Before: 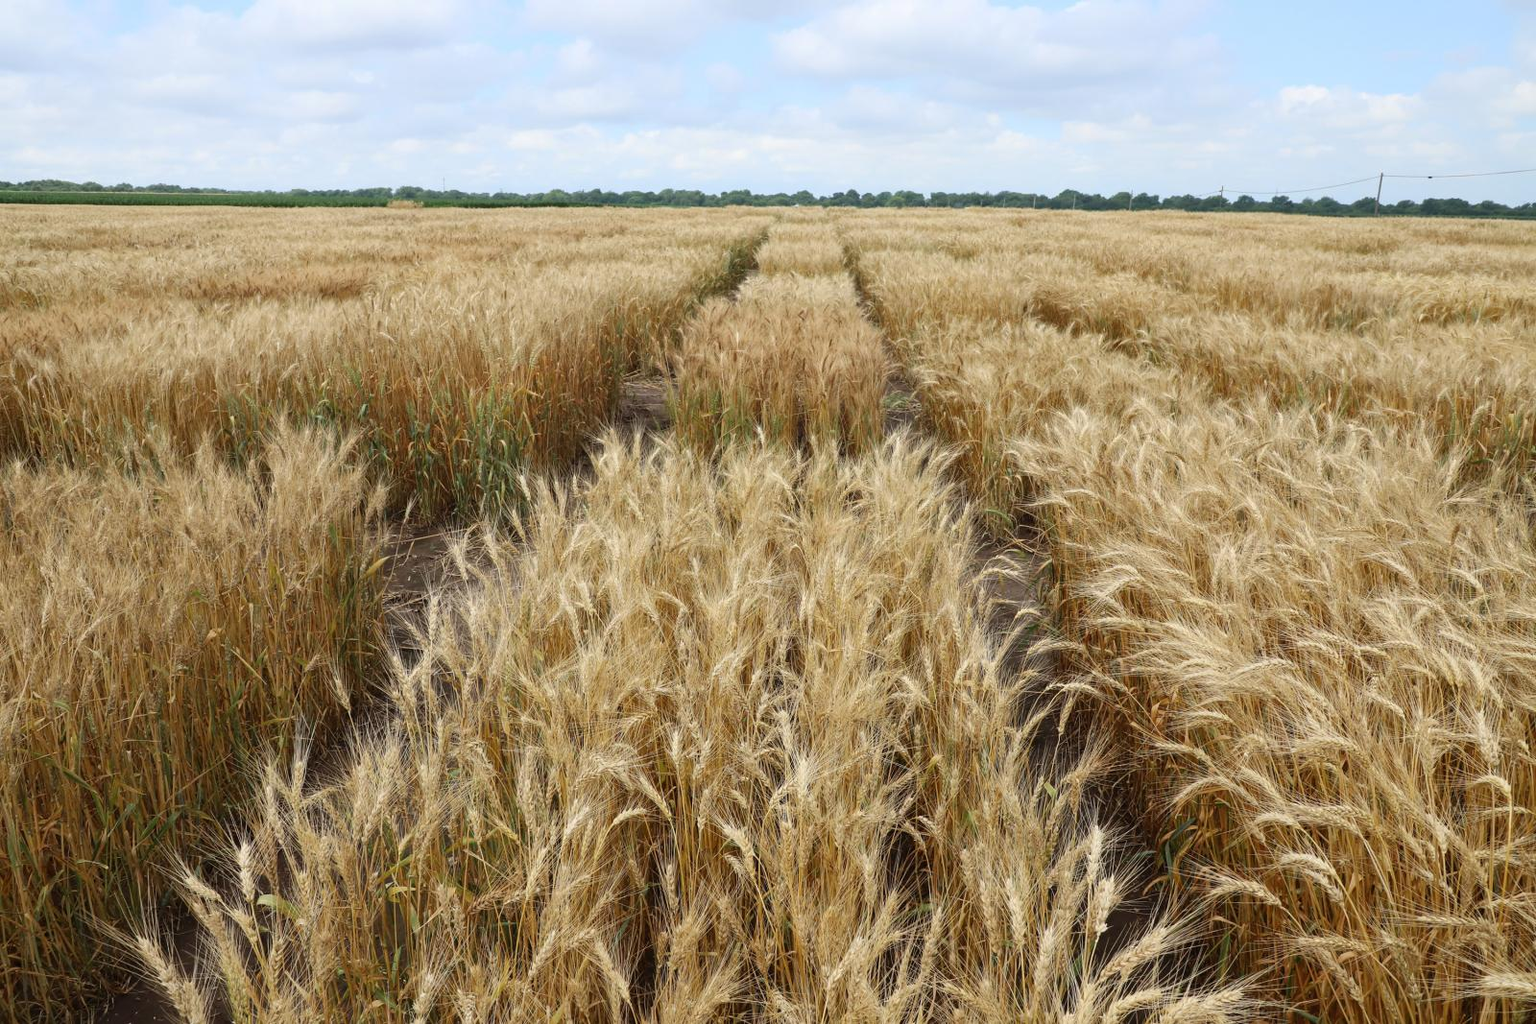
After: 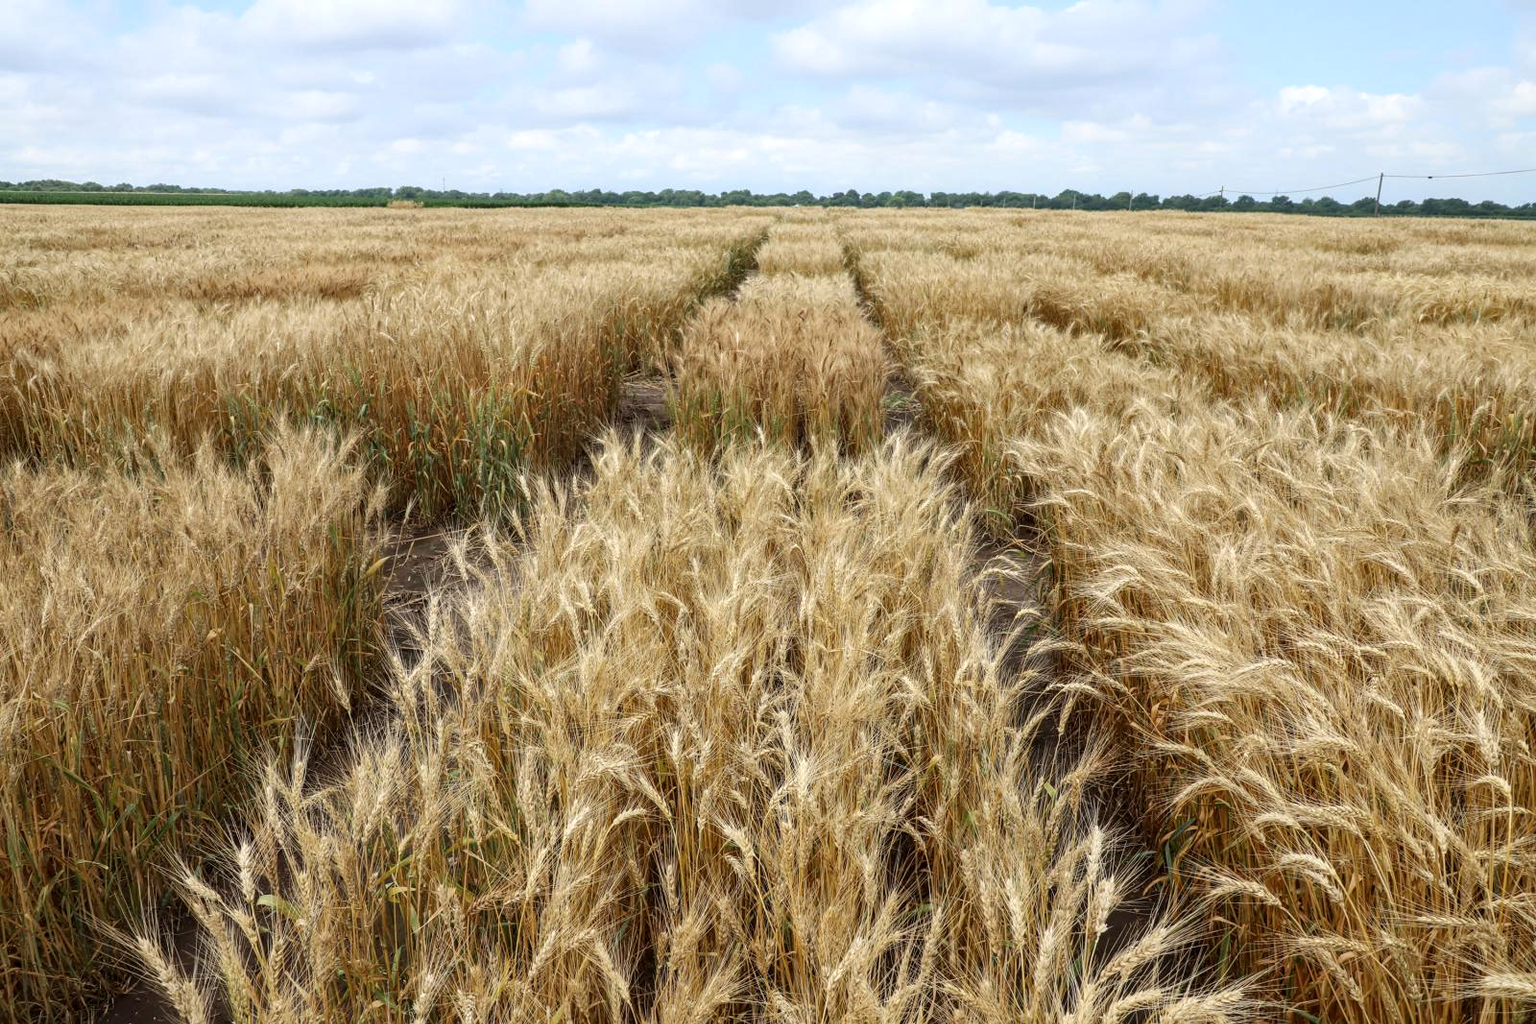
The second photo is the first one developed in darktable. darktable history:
local contrast: on, module defaults
exposure: exposure 0.081 EV
